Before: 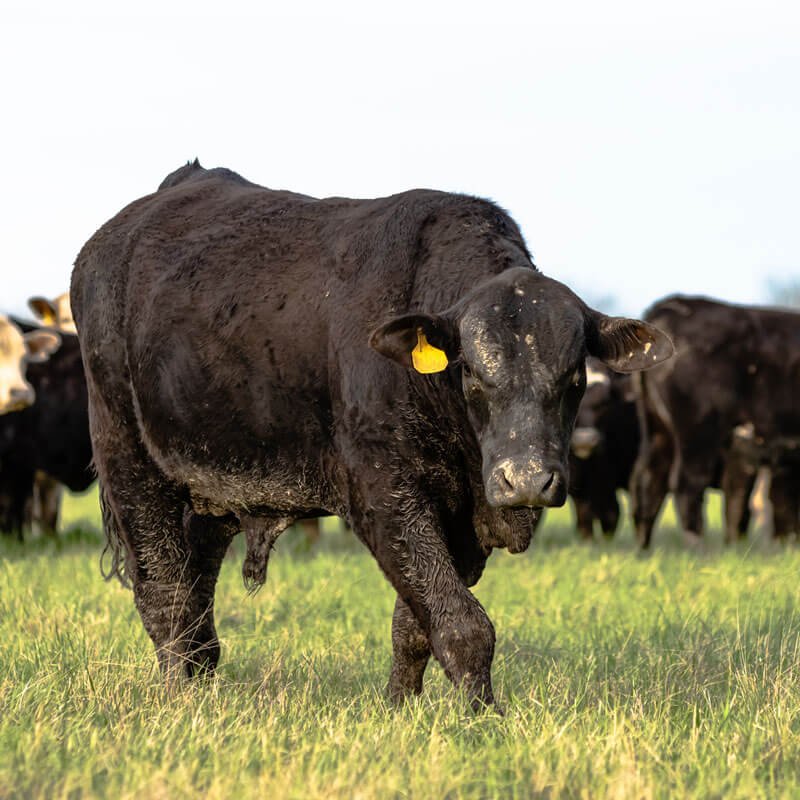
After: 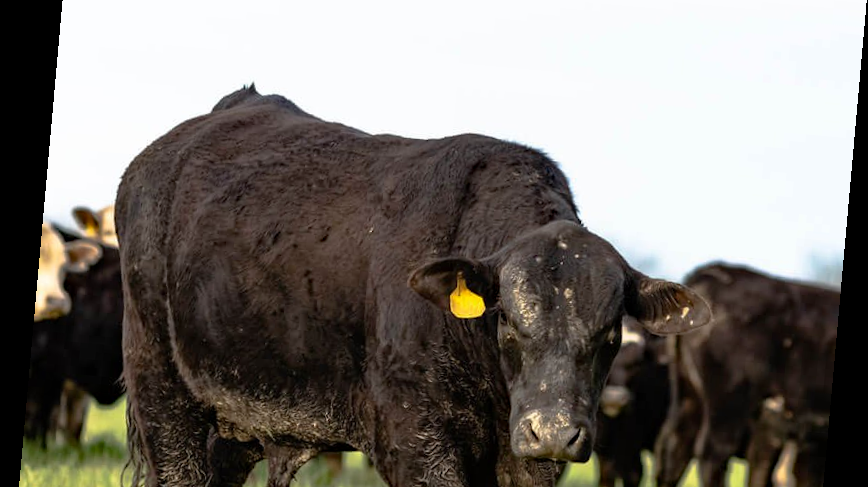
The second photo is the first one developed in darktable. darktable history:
rotate and perspective: rotation 5.12°, automatic cropping off
crop and rotate: top 10.605%, bottom 33.274%
haze removal: compatibility mode true, adaptive false
